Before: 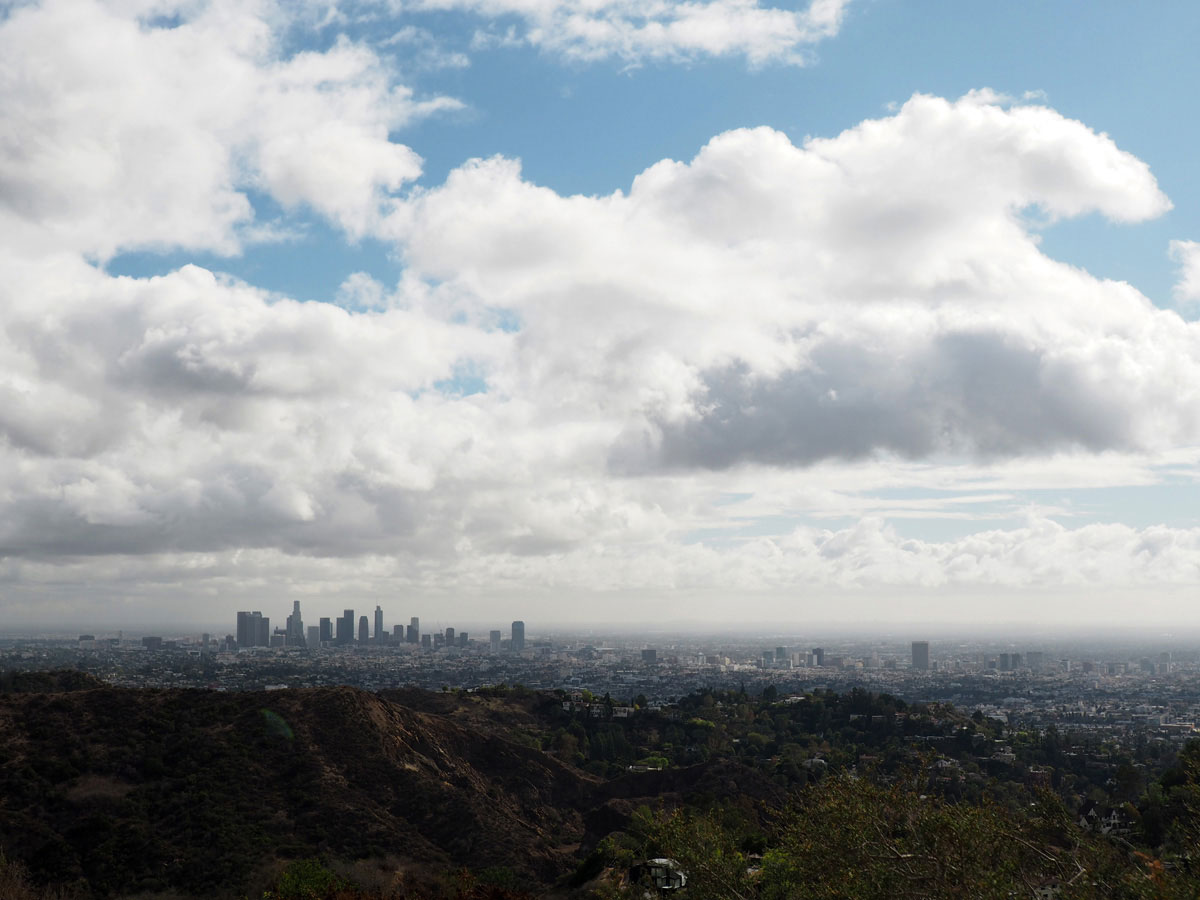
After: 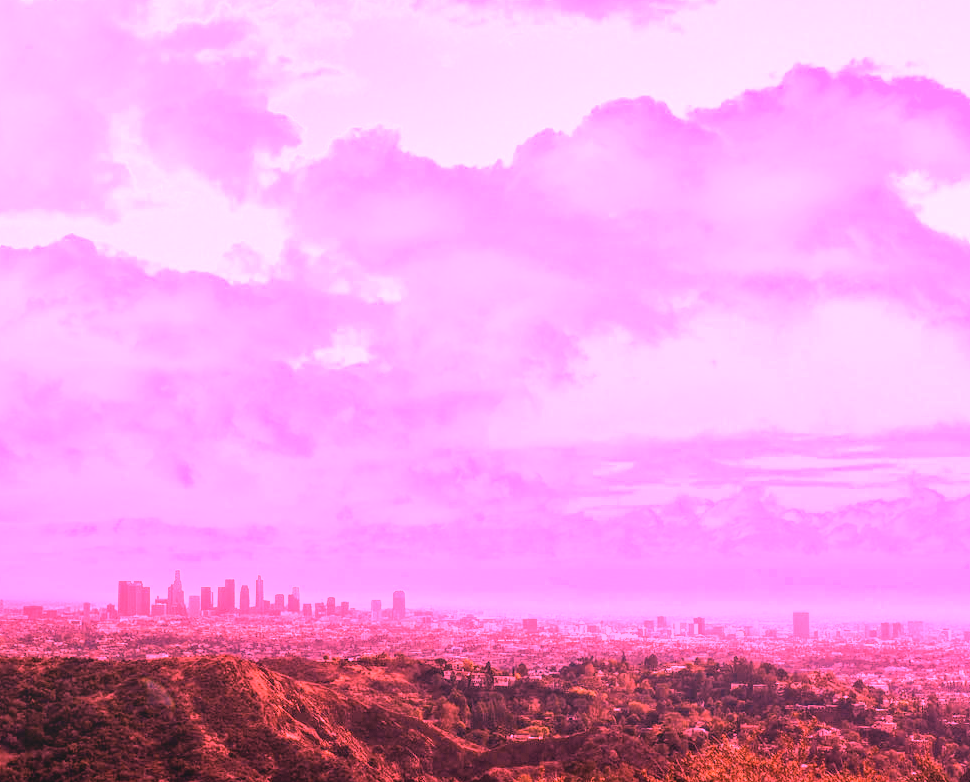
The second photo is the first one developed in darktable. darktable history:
crop: left 9.929%, top 3.475%, right 9.188%, bottom 9.529%
local contrast: on, module defaults
white balance: red 4.26, blue 1.802
